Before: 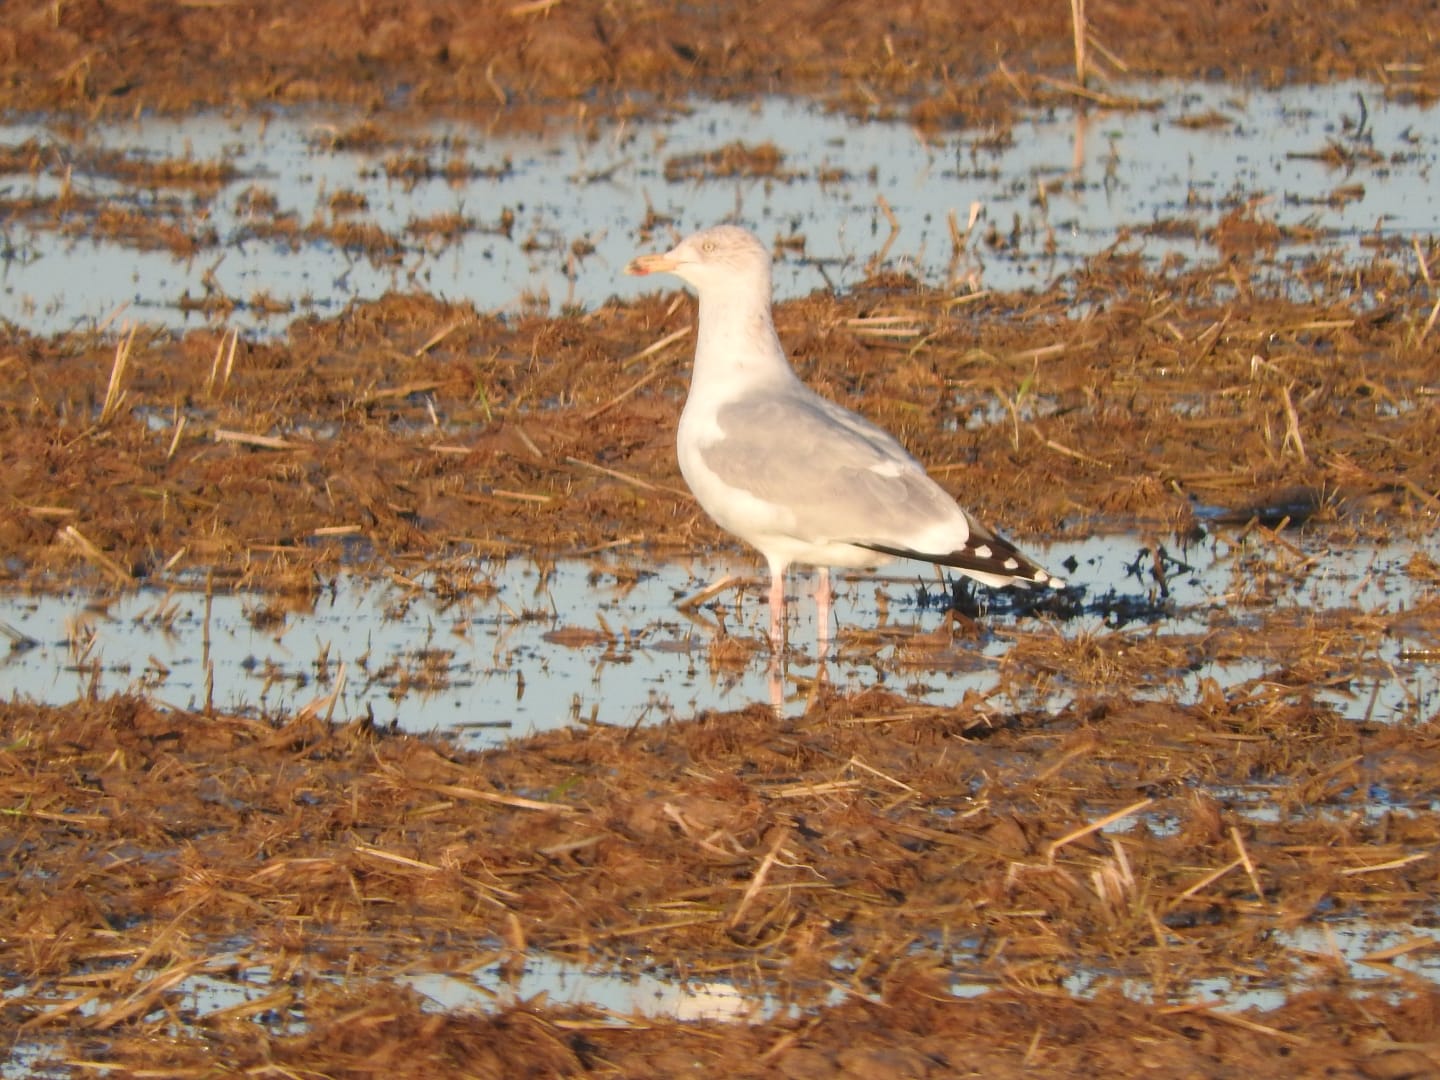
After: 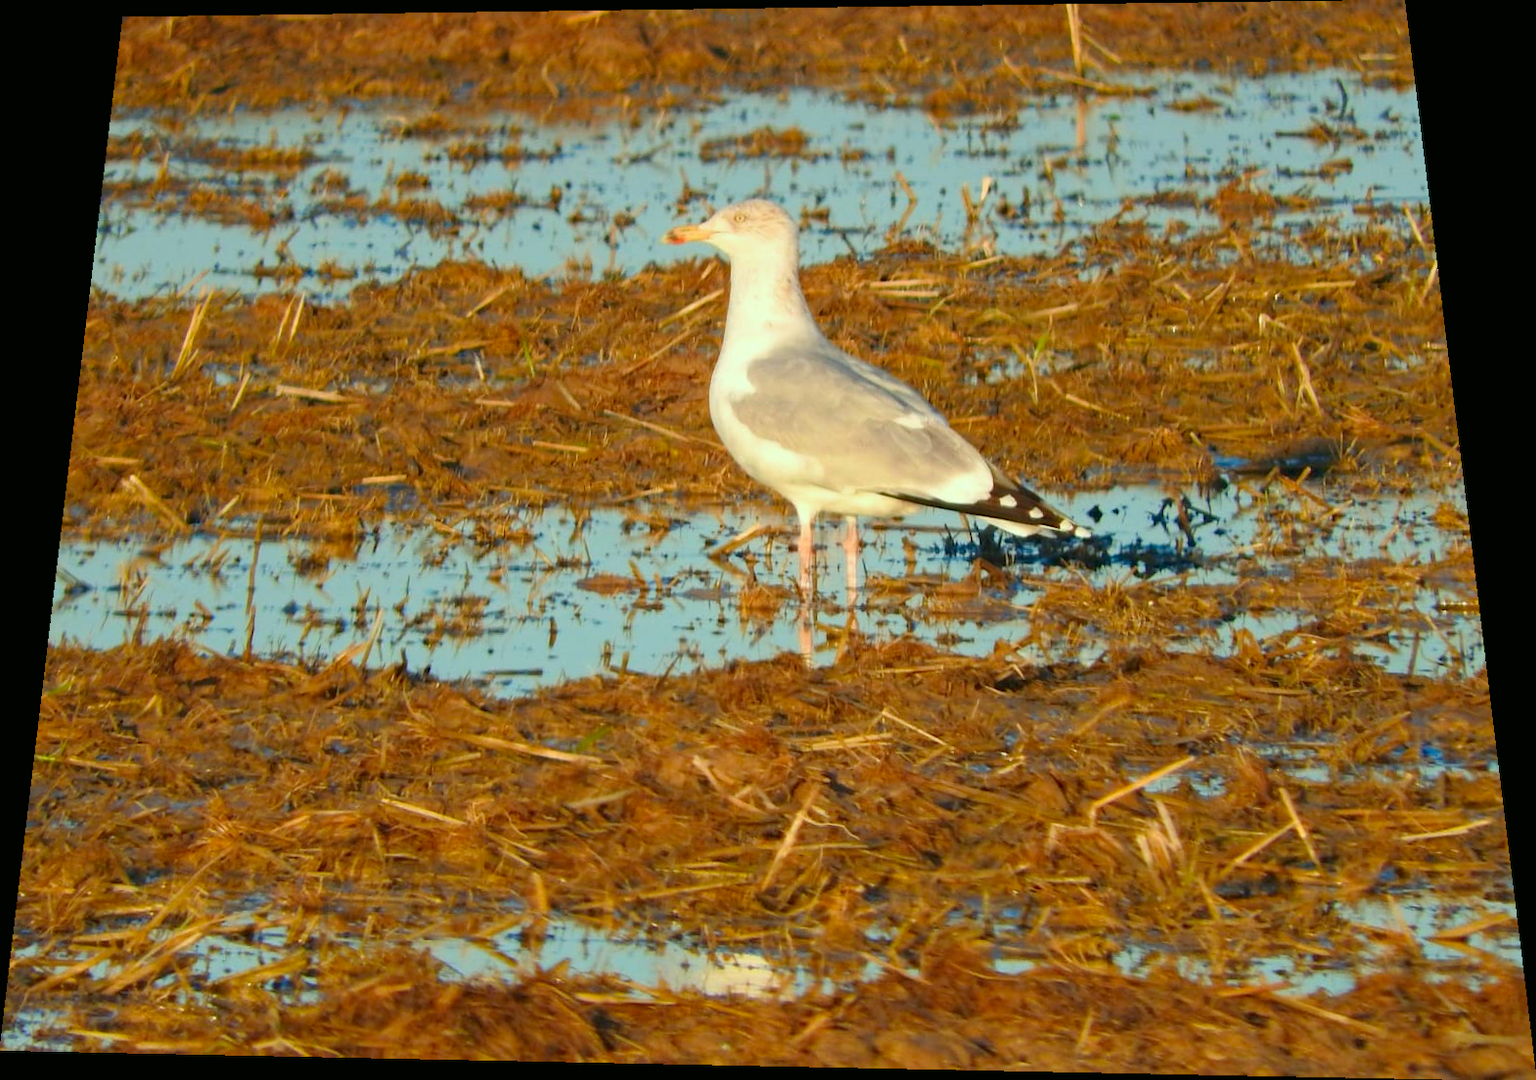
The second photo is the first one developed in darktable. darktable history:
color correction: highlights a* -7.33, highlights b* 1.26, shadows a* -3.55, saturation 1.4
haze removal: compatibility mode true, adaptive false
rotate and perspective: rotation 0.128°, lens shift (vertical) -0.181, lens shift (horizontal) -0.044, shear 0.001, automatic cropping off
